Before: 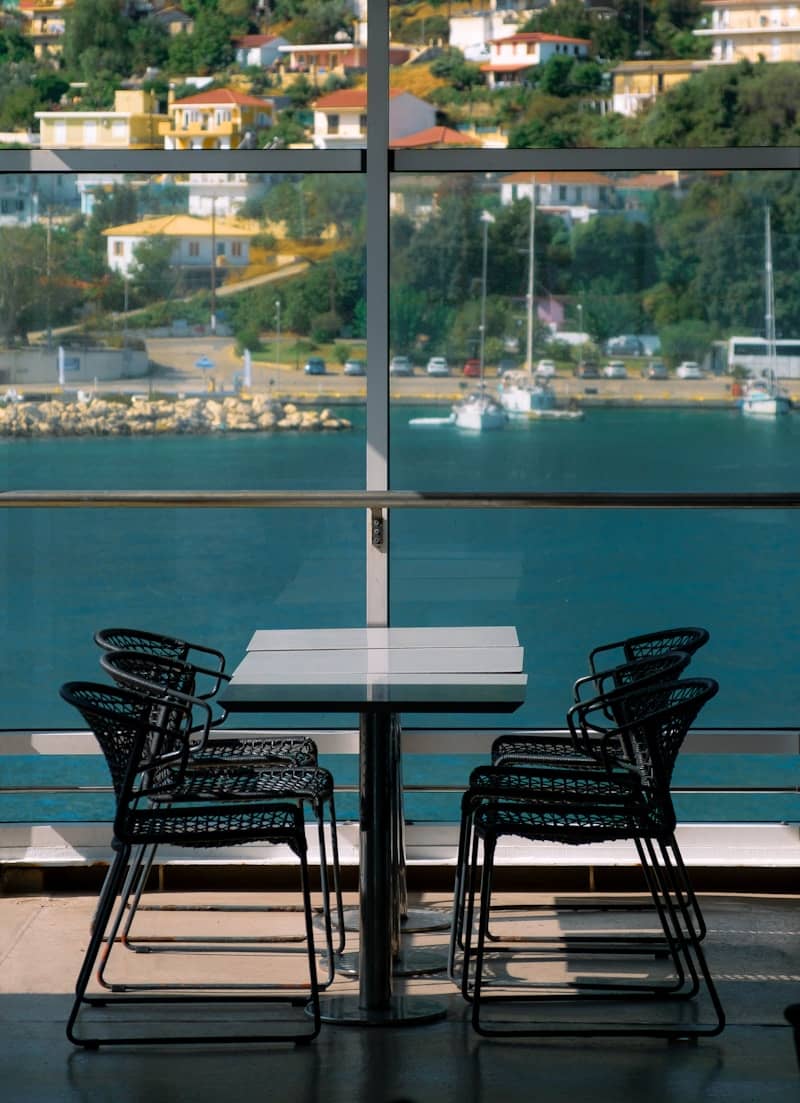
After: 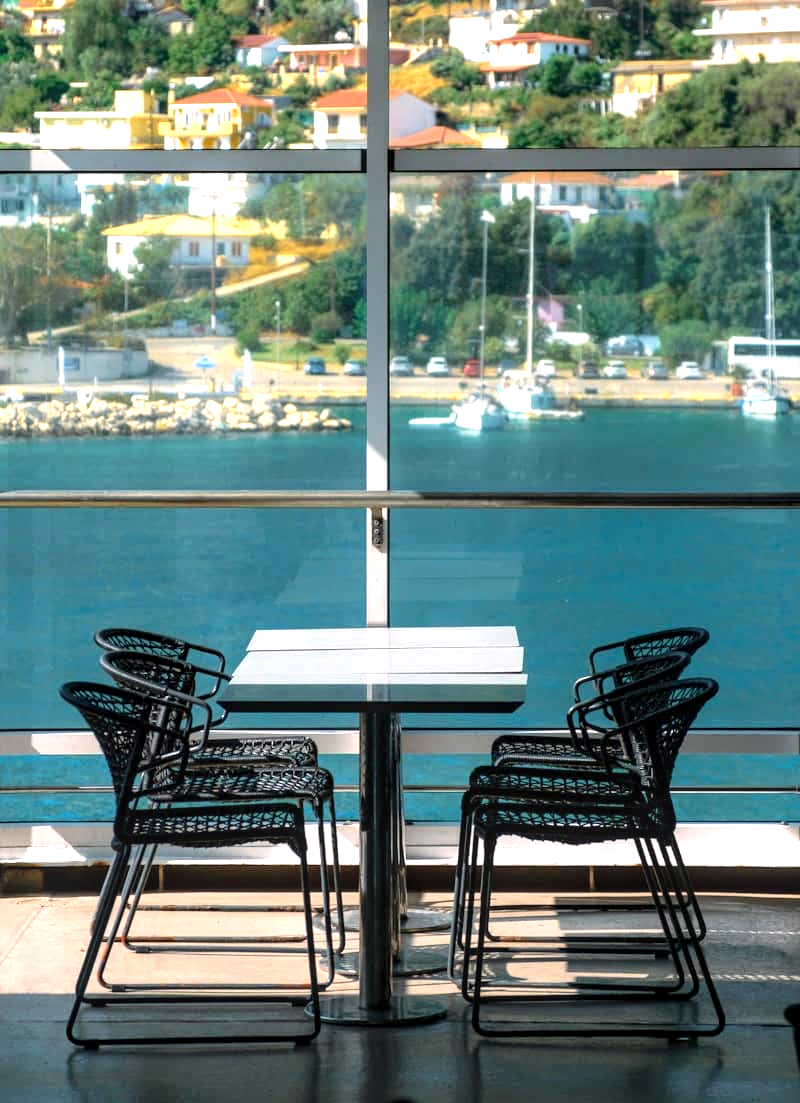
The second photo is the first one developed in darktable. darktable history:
local contrast: on, module defaults
exposure: black level correction 0, exposure 1.096 EV, compensate exposure bias true, compensate highlight preservation false
